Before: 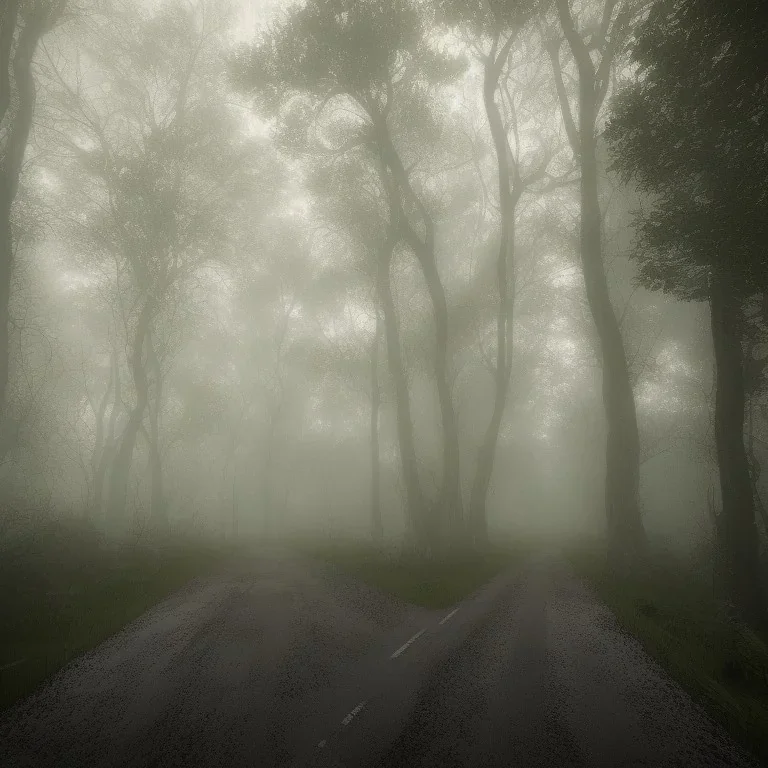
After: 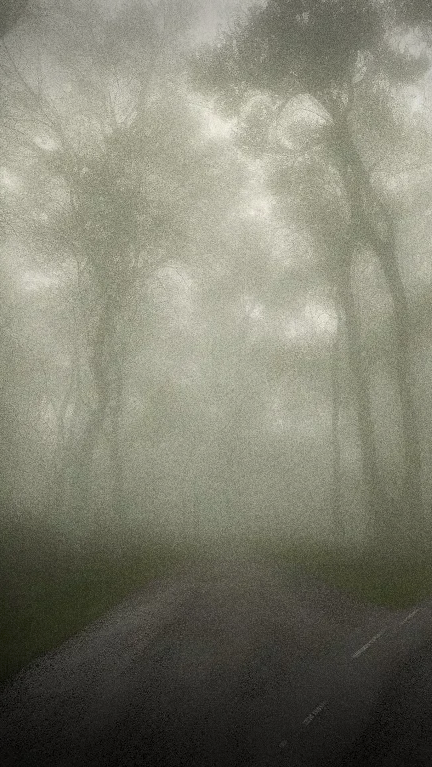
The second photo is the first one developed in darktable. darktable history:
grain: coarseness 0.09 ISO, strength 40%
vignetting: fall-off start 100%, brightness -0.406, saturation -0.3, width/height ratio 1.324, dithering 8-bit output, unbound false
crop: left 5.114%, right 38.589%
